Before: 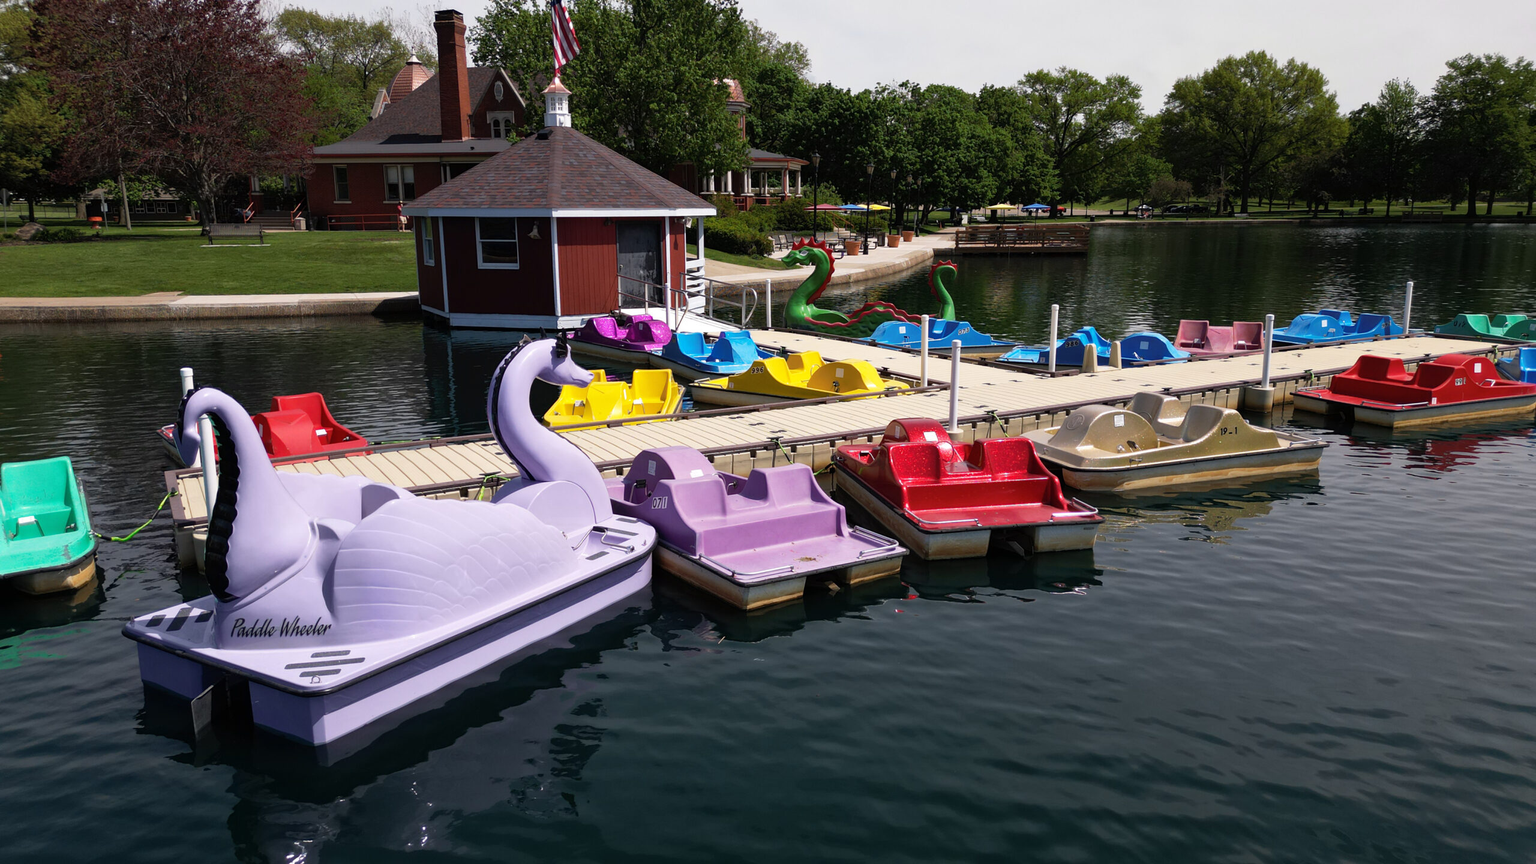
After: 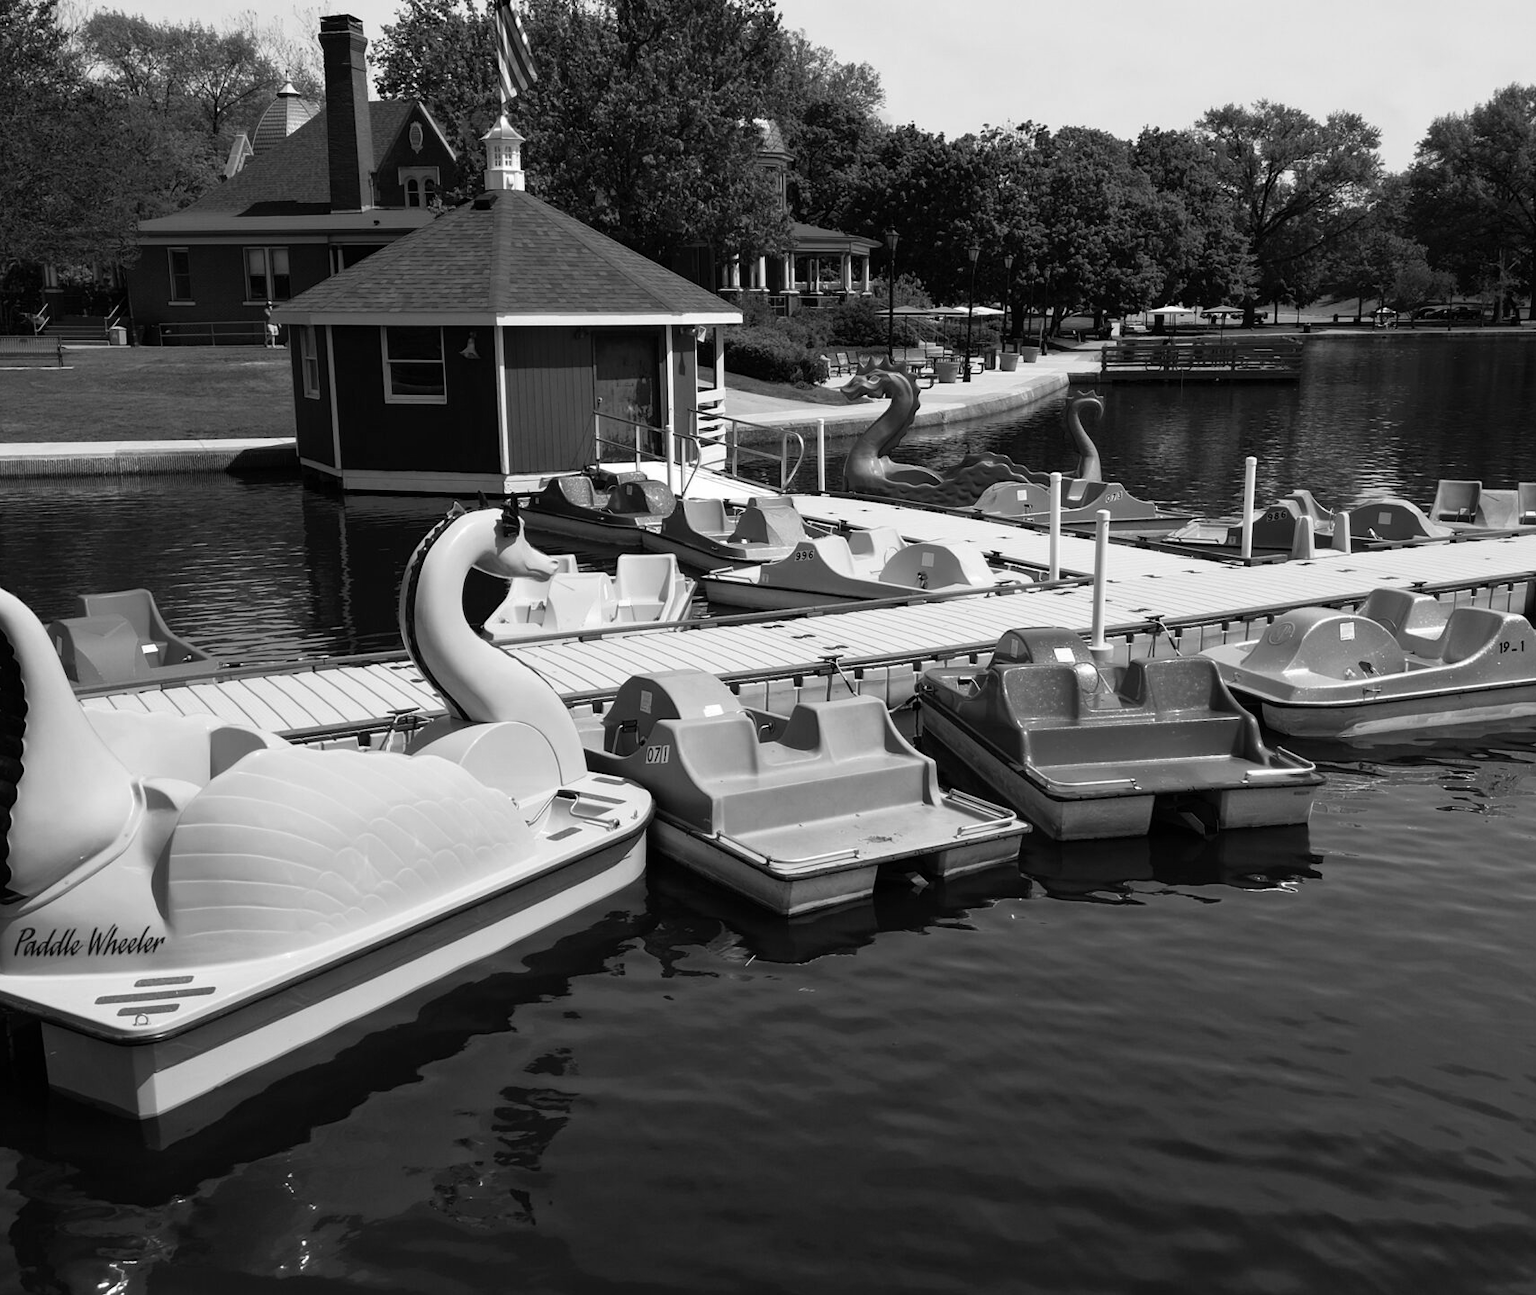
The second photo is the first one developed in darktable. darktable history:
crop and rotate: left 14.436%, right 18.898%
monochrome: a 16.01, b -2.65, highlights 0.52
